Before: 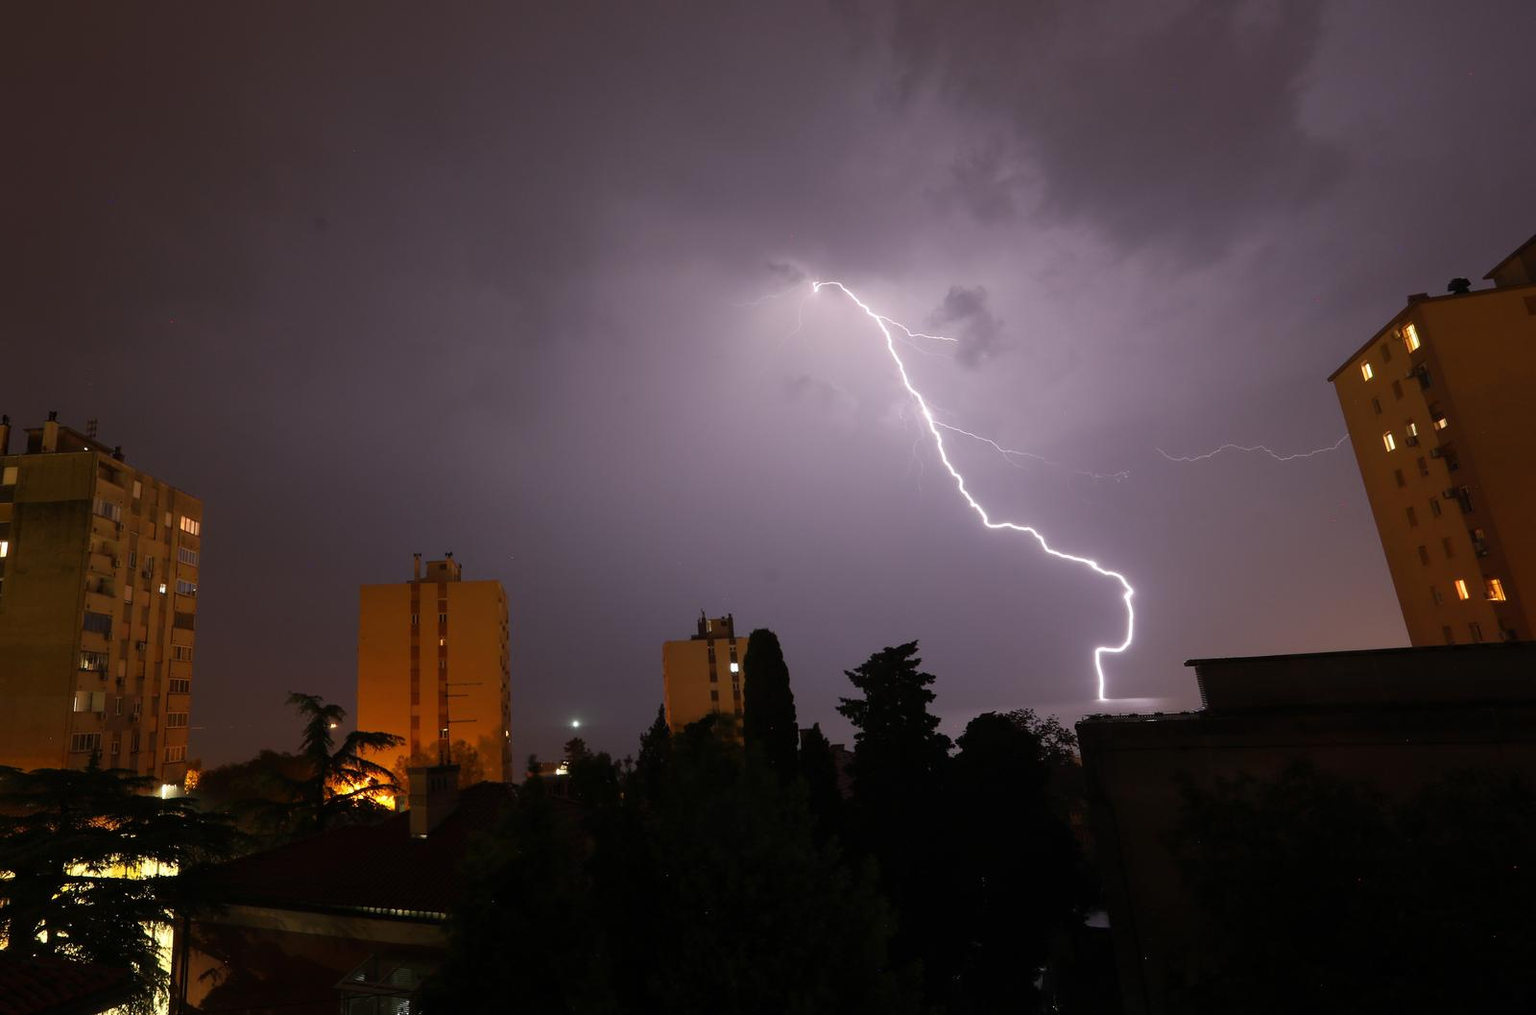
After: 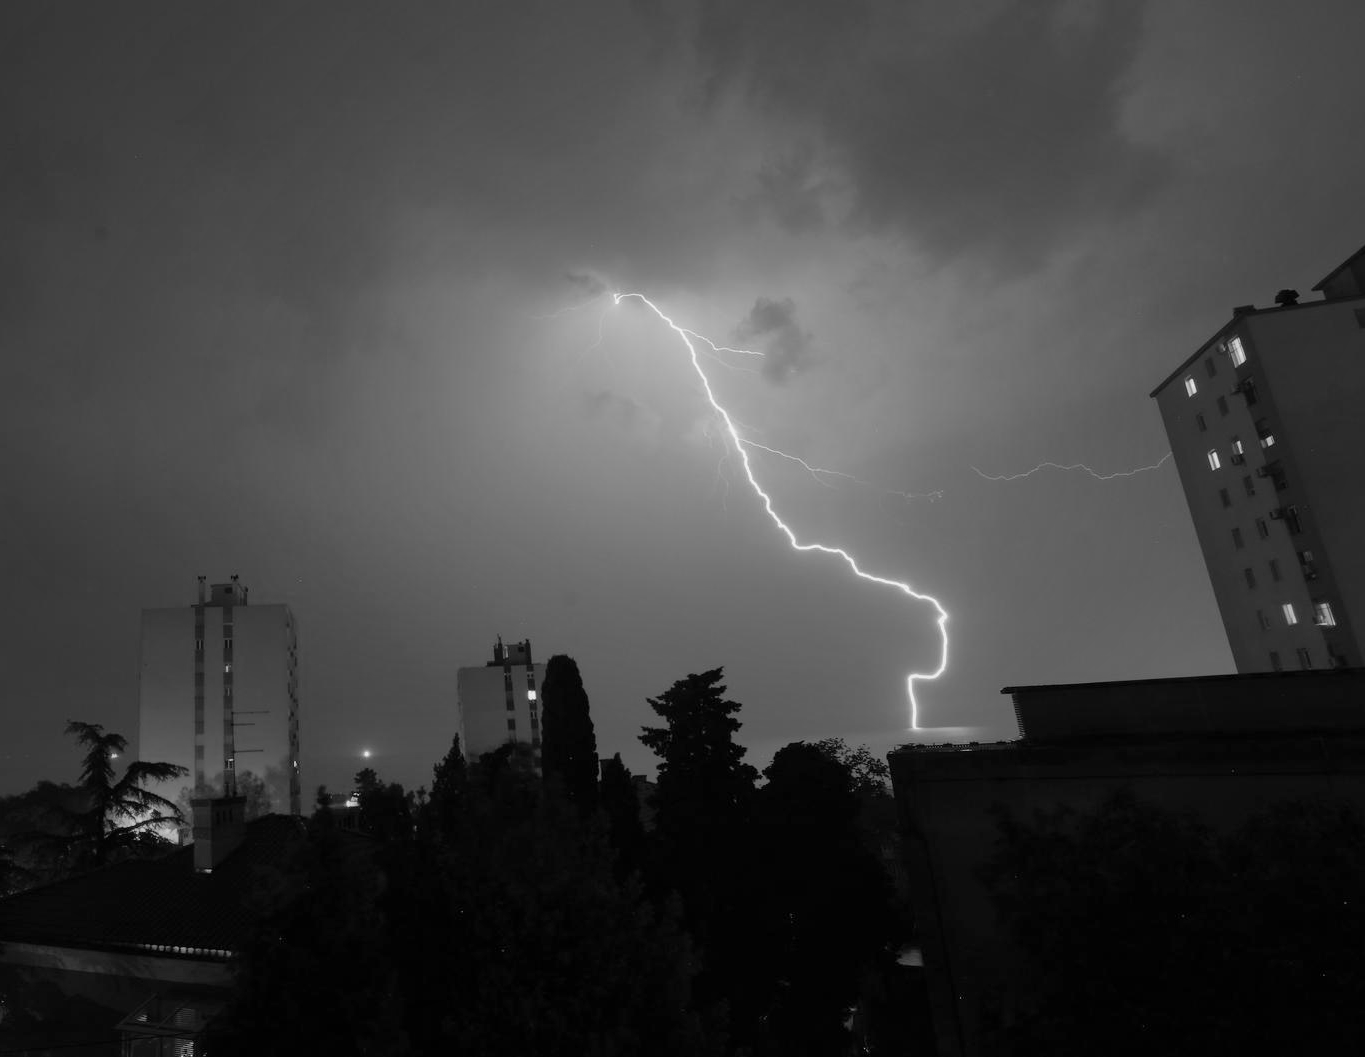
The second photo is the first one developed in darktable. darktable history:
crop and rotate: left 14.645%
shadows and highlights: shadows 39.94, highlights -59.86
color calibration: output gray [0.21, 0.42, 0.37, 0], illuminant same as pipeline (D50), adaptation XYZ, x 0.345, y 0.358, temperature 5011.9 K
